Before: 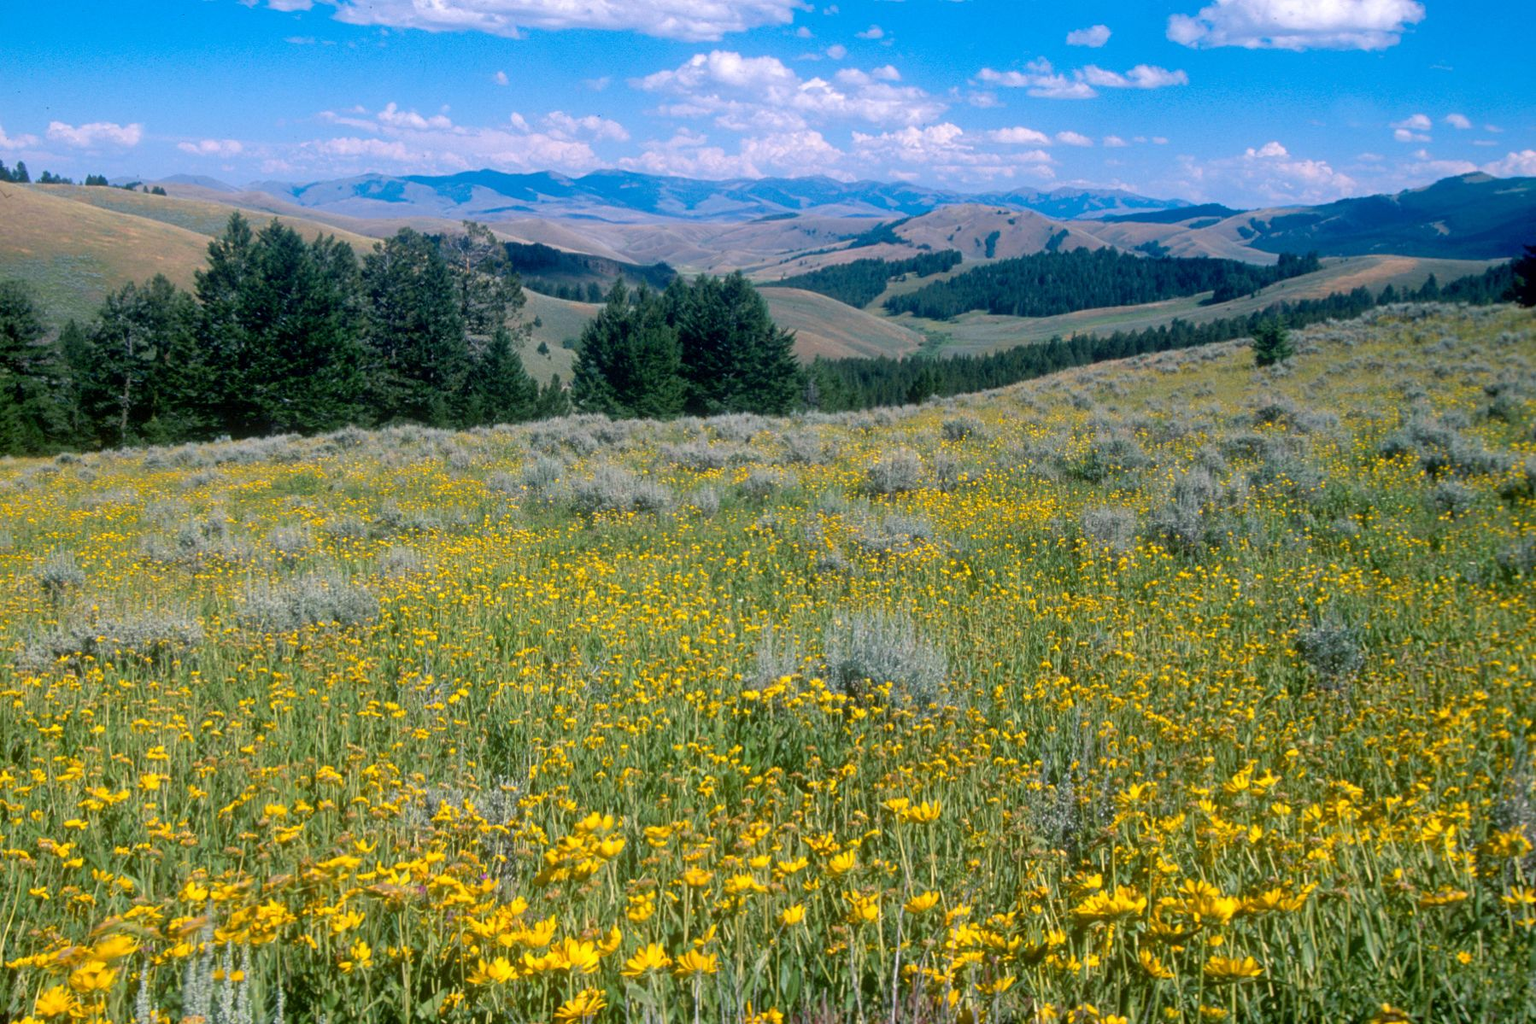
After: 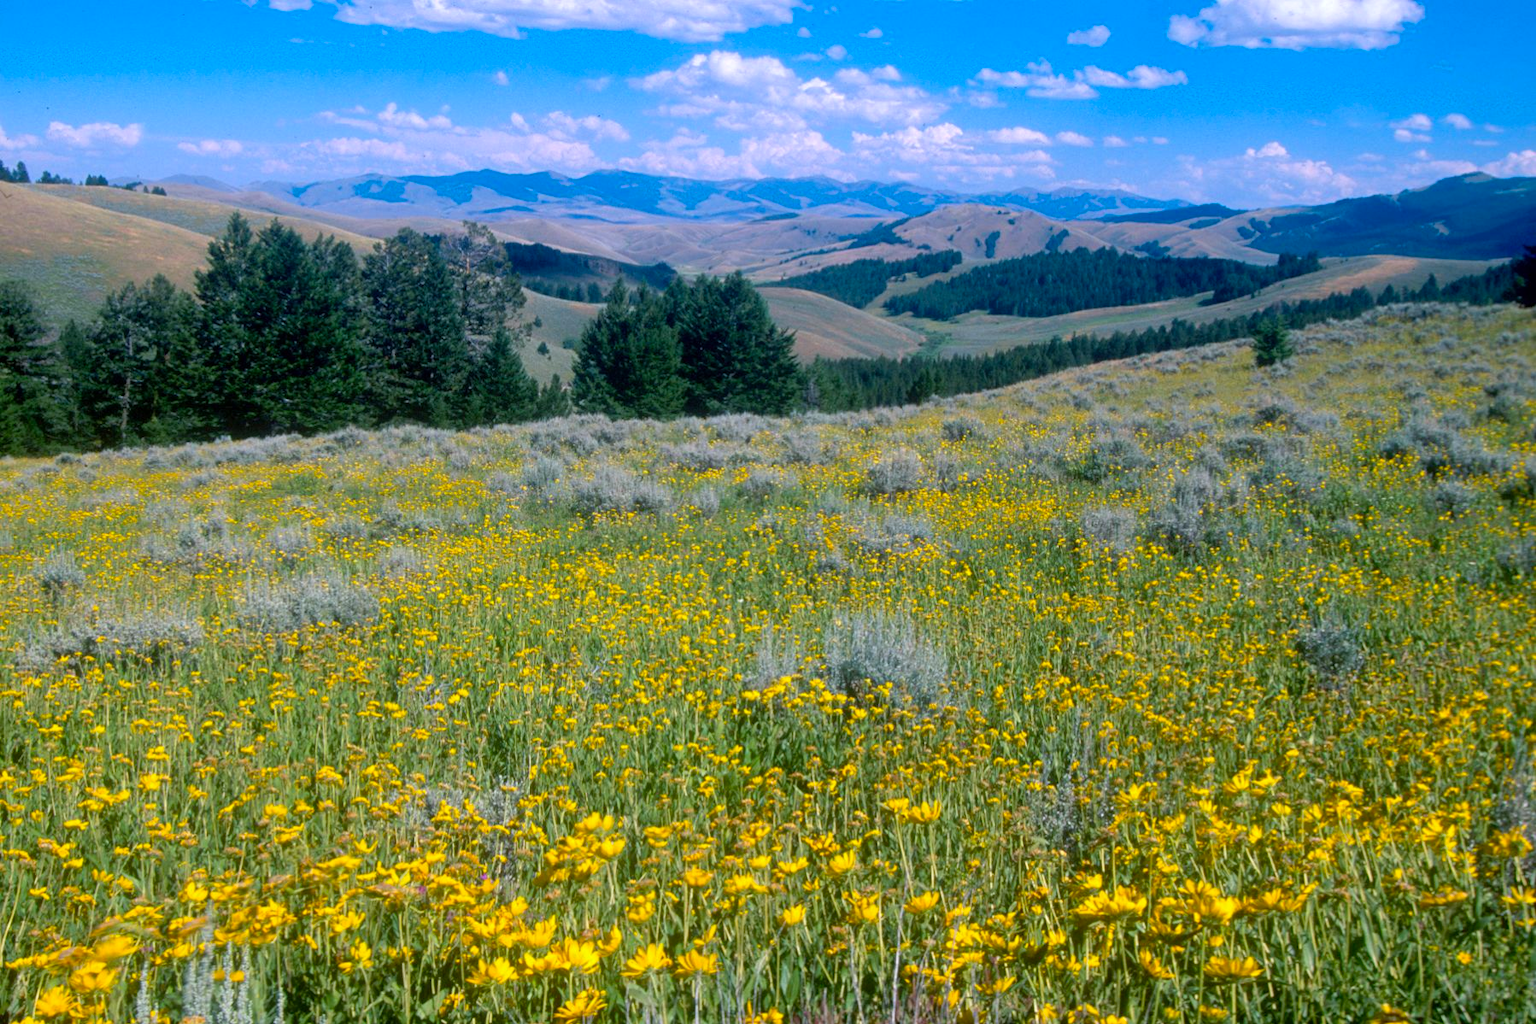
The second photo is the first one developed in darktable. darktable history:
color calibration: output colorfulness [0, 0.315, 0, 0], illuminant as shot in camera, x 0.358, y 0.373, temperature 4628.91 K
